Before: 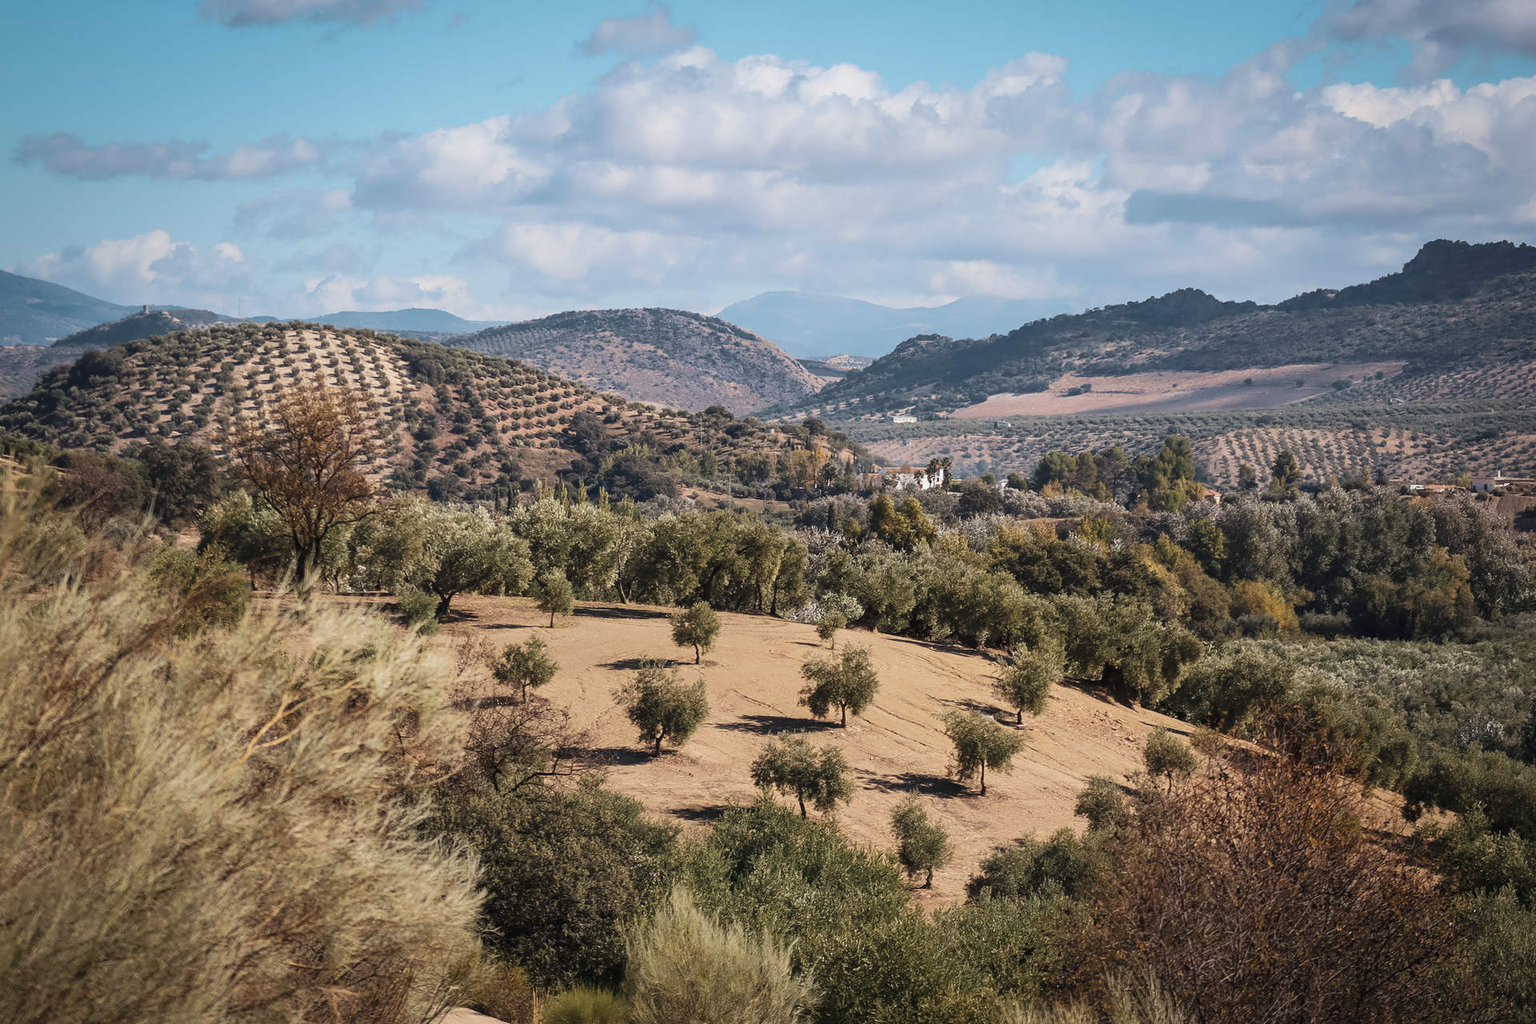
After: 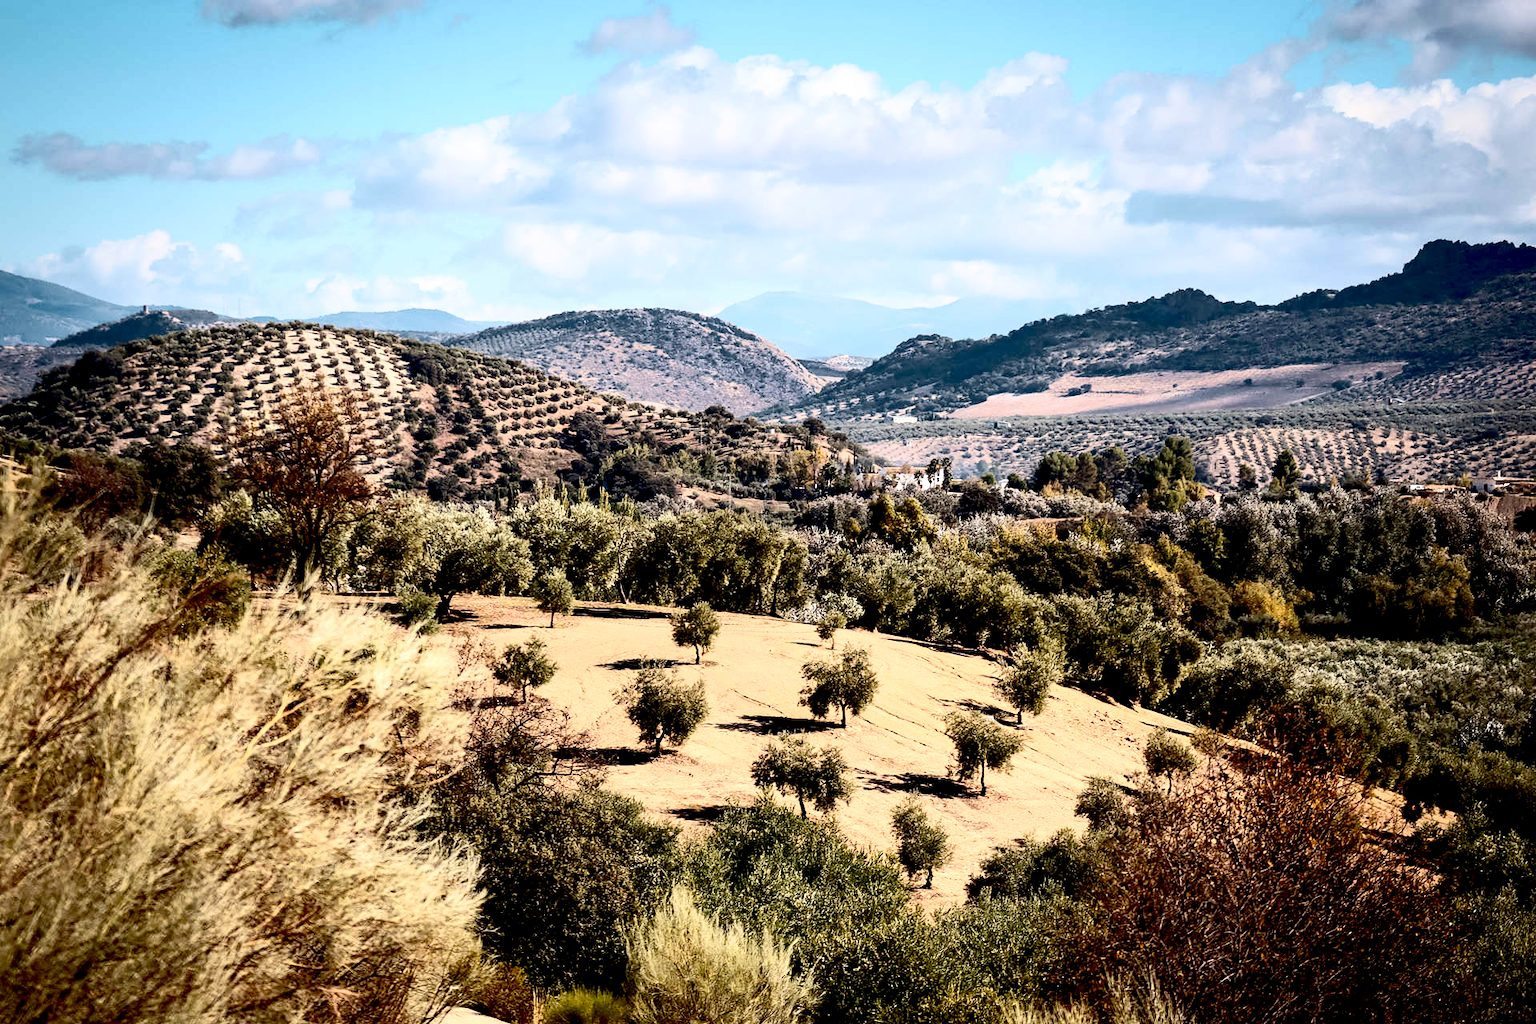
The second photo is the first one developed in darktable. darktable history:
graduated density: on, module defaults
contrast brightness saturation: contrast 0.28
exposure: black level correction 0.035, exposure 0.9 EV, compensate highlight preservation false
